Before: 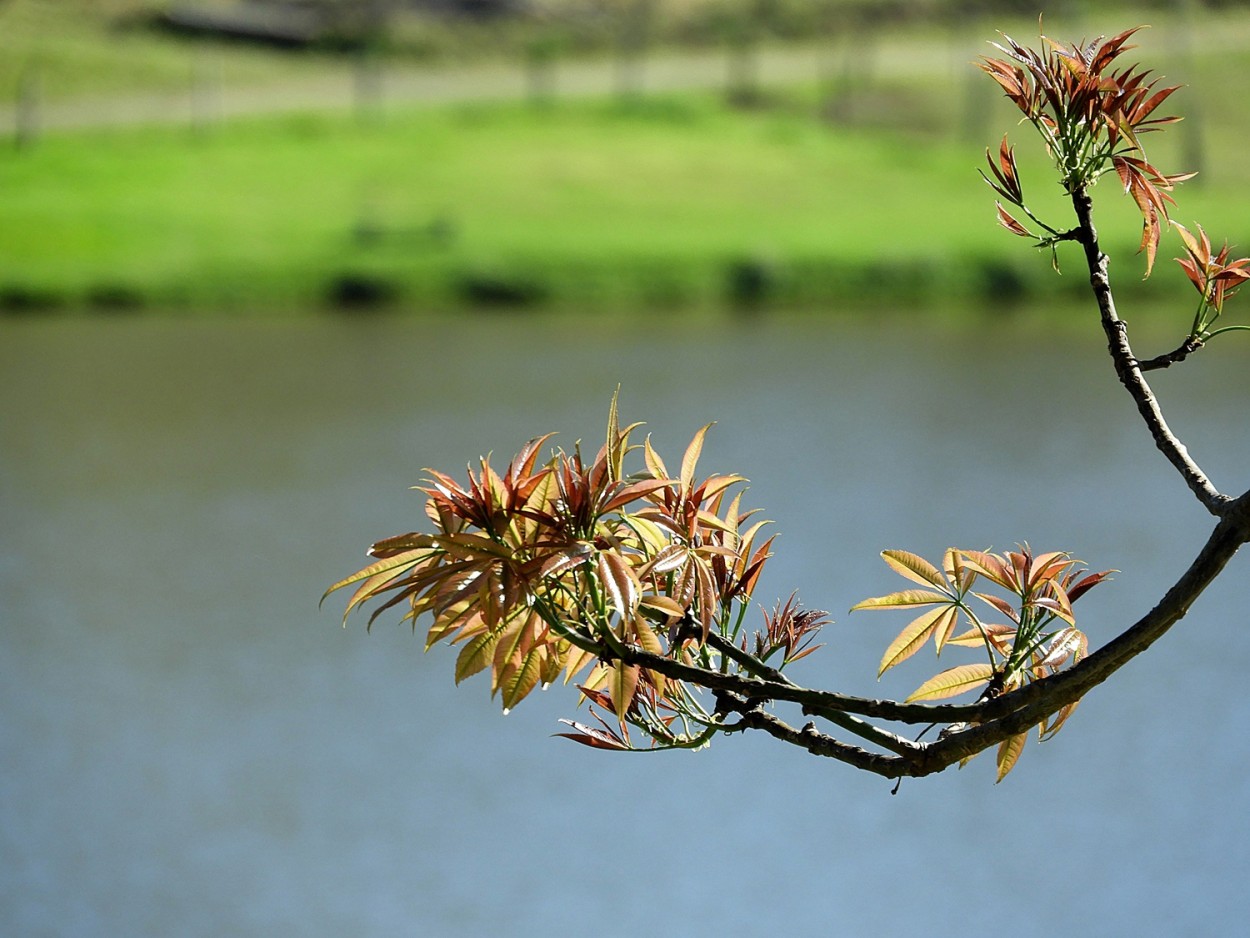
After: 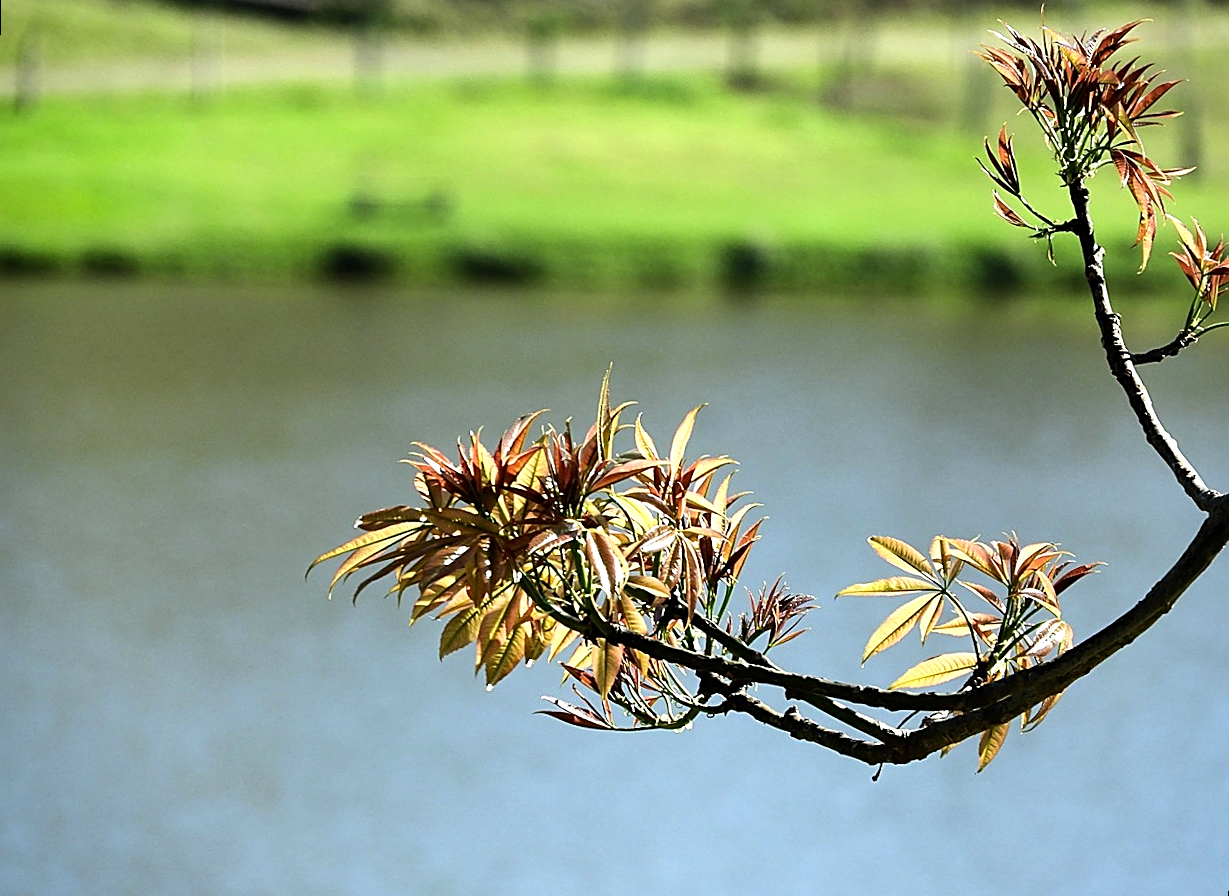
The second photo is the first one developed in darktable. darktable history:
tone equalizer: -8 EV -0.75 EV, -7 EV -0.7 EV, -6 EV -0.6 EV, -5 EV -0.4 EV, -3 EV 0.4 EV, -2 EV 0.6 EV, -1 EV 0.7 EV, +0 EV 0.75 EV, edges refinement/feathering 500, mask exposure compensation -1.57 EV, preserve details no
sharpen: on, module defaults
rotate and perspective: rotation 1.57°, crop left 0.018, crop right 0.982, crop top 0.039, crop bottom 0.961
